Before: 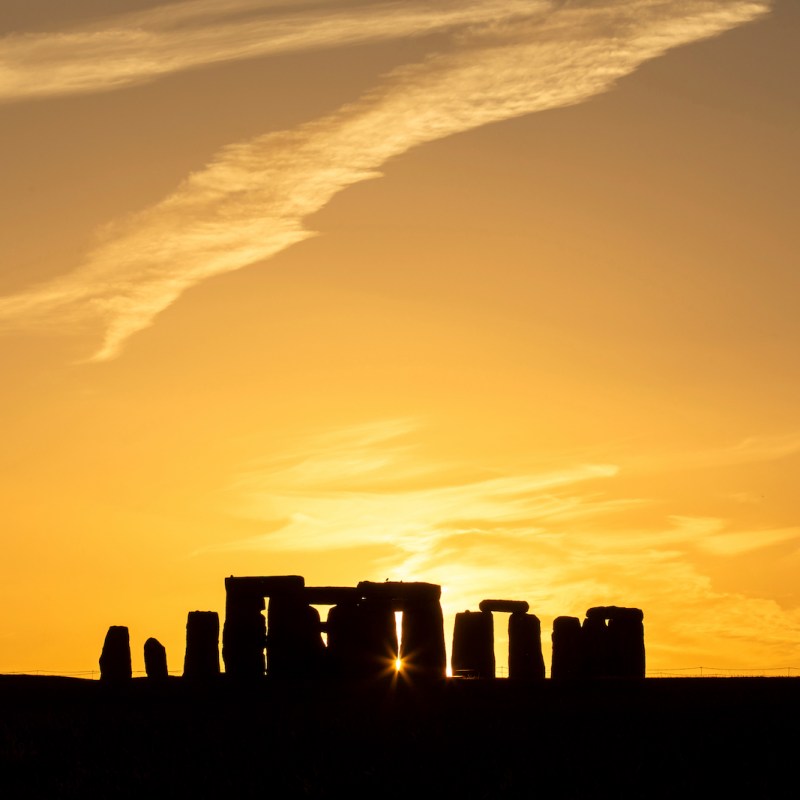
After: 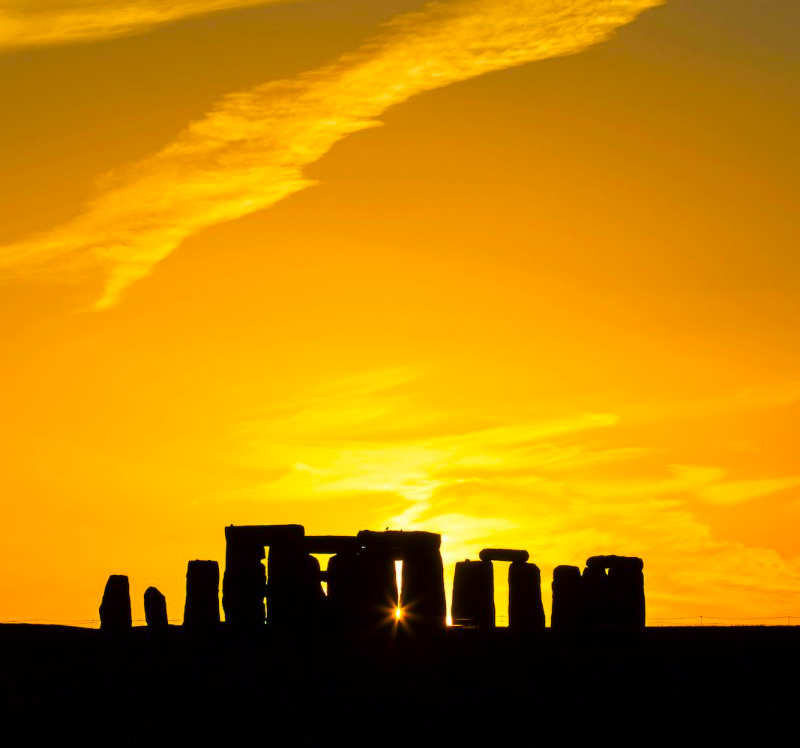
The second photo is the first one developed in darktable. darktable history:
contrast brightness saturation: brightness -0.026, saturation 0.37
color balance rgb: shadows lift › luminance -28.385%, shadows lift › chroma 10.351%, shadows lift › hue 230.13°, power › hue 60.69°, perceptual saturation grading › global saturation 0.046%, global vibrance 45.589%
crop and rotate: top 6.393%
